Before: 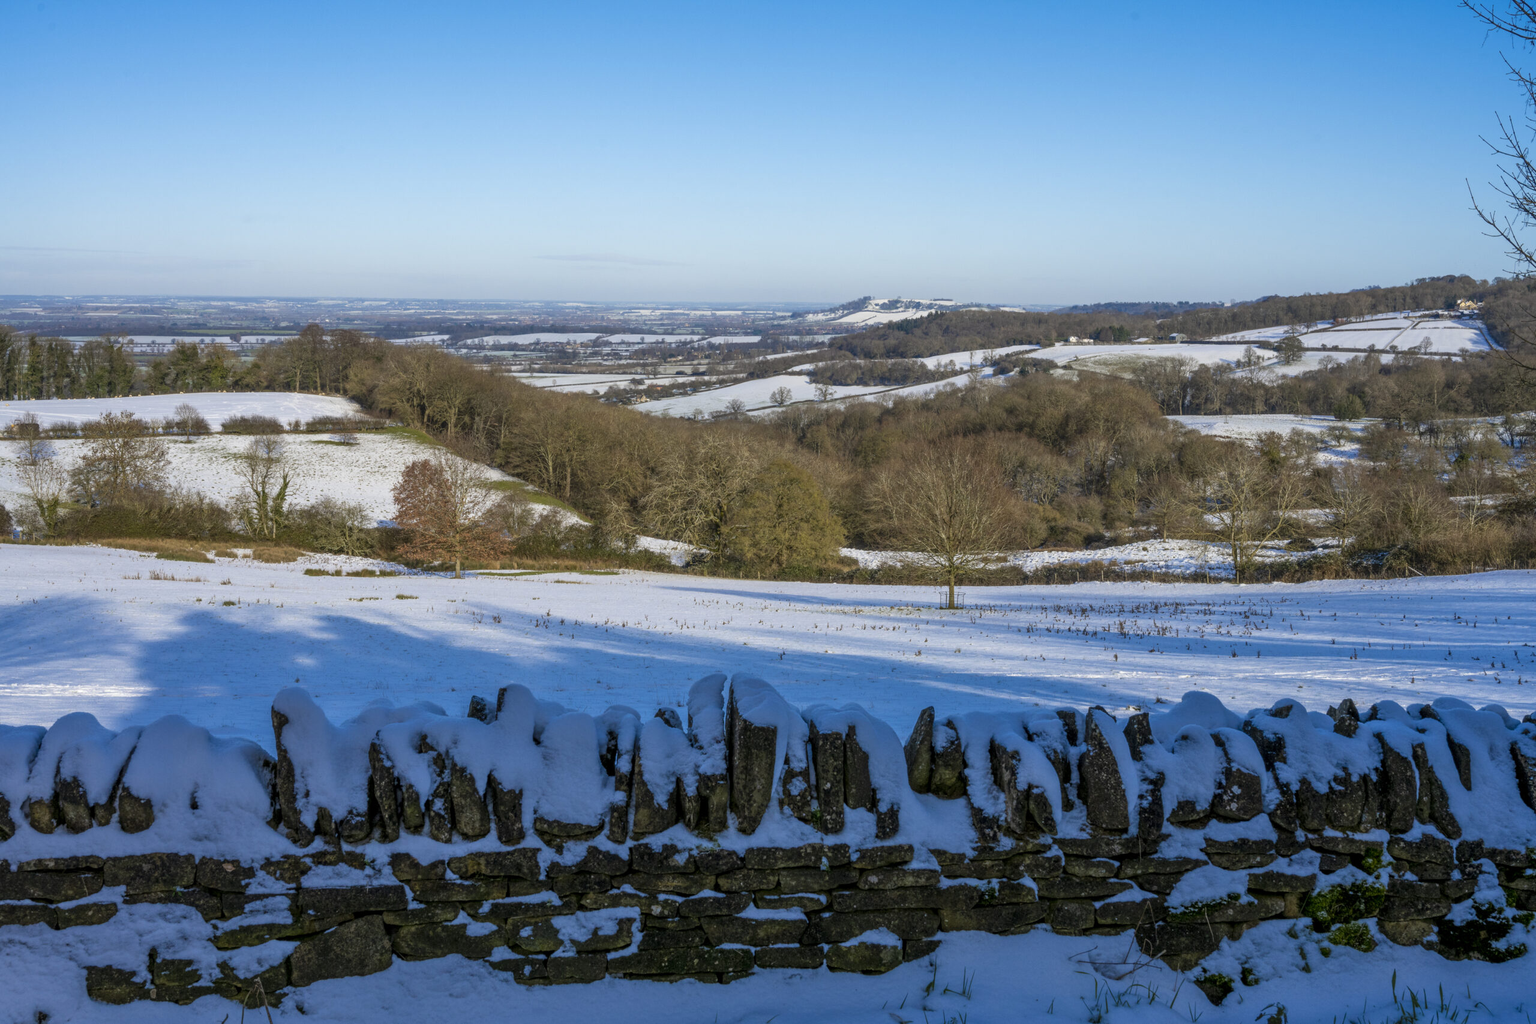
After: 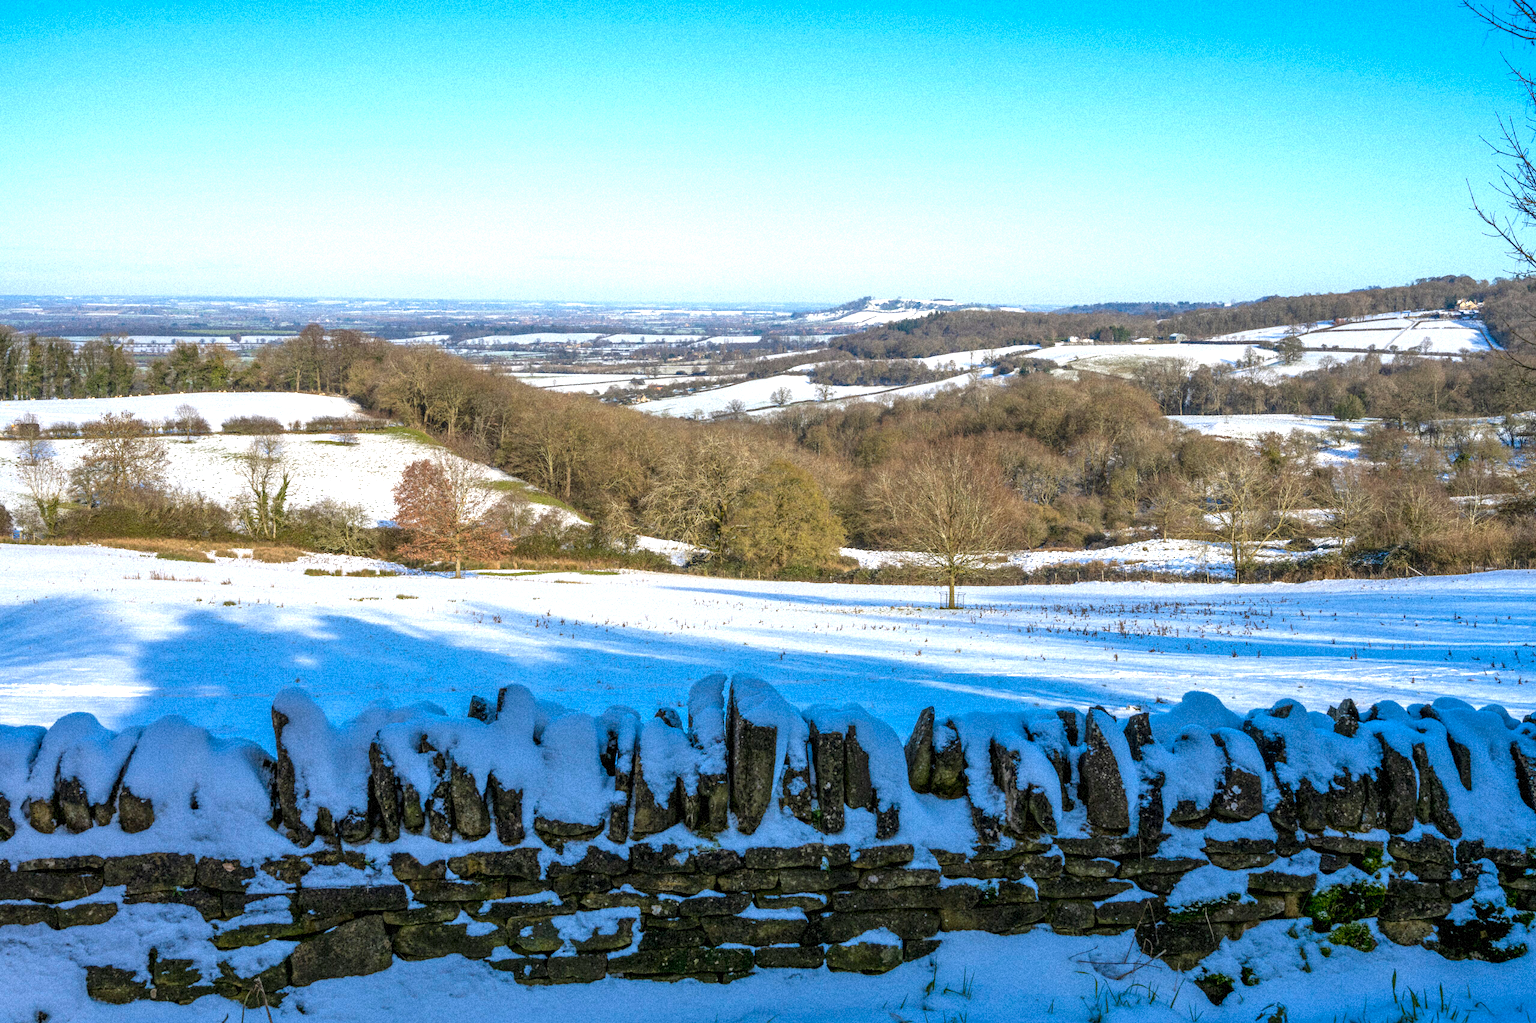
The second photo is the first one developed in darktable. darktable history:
exposure: exposure 0.943 EV, compensate highlight preservation false
grain: strength 35%, mid-tones bias 0%
